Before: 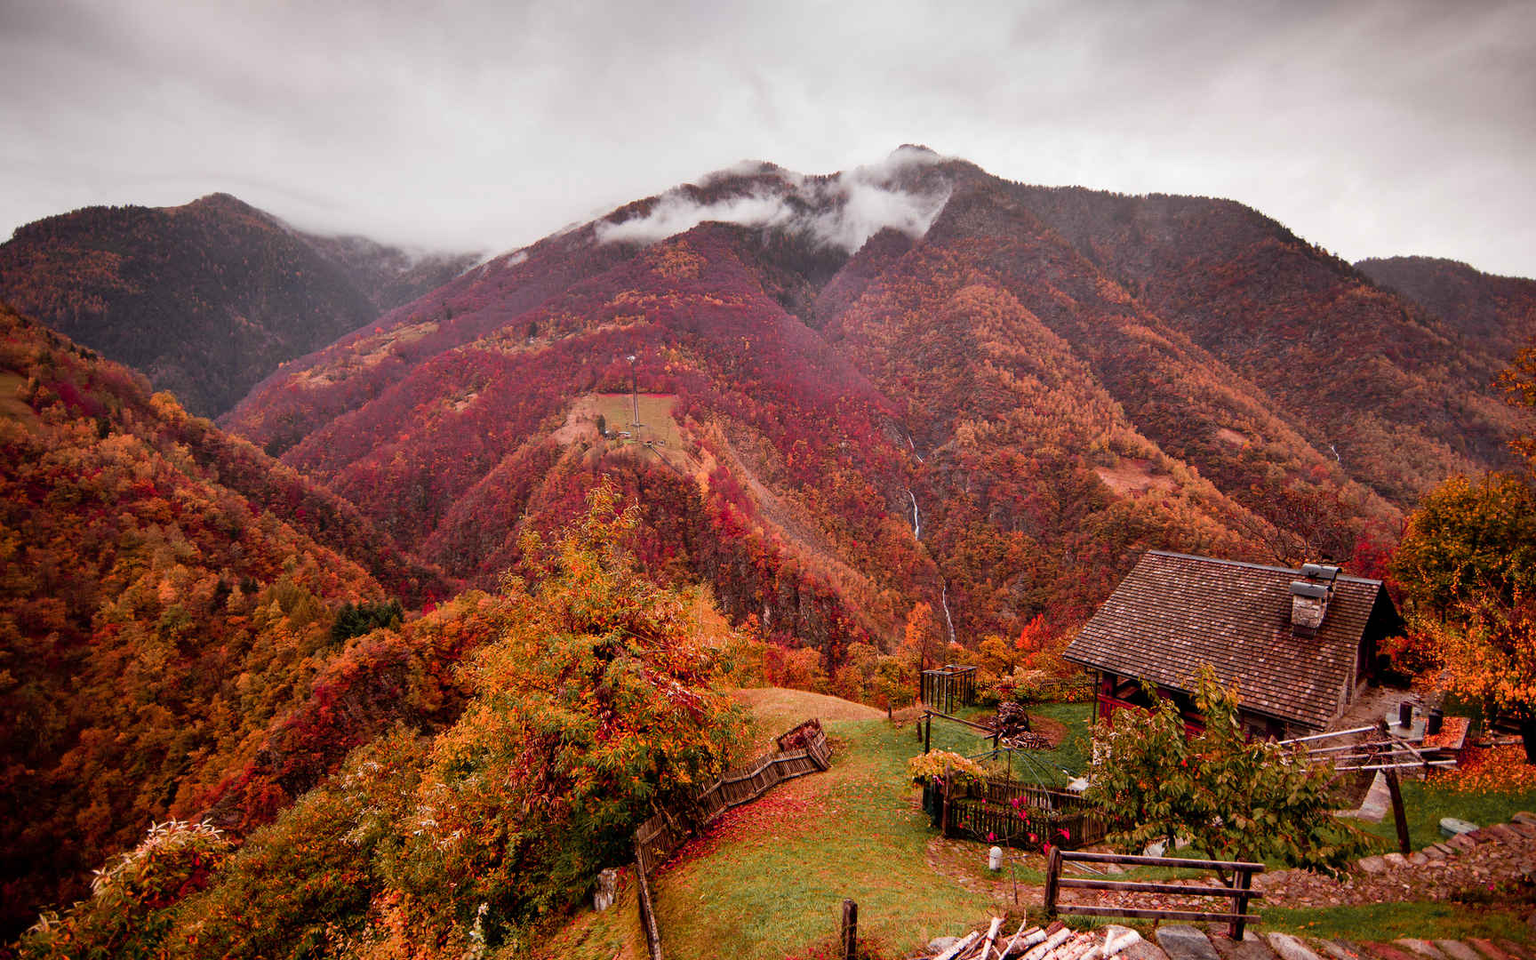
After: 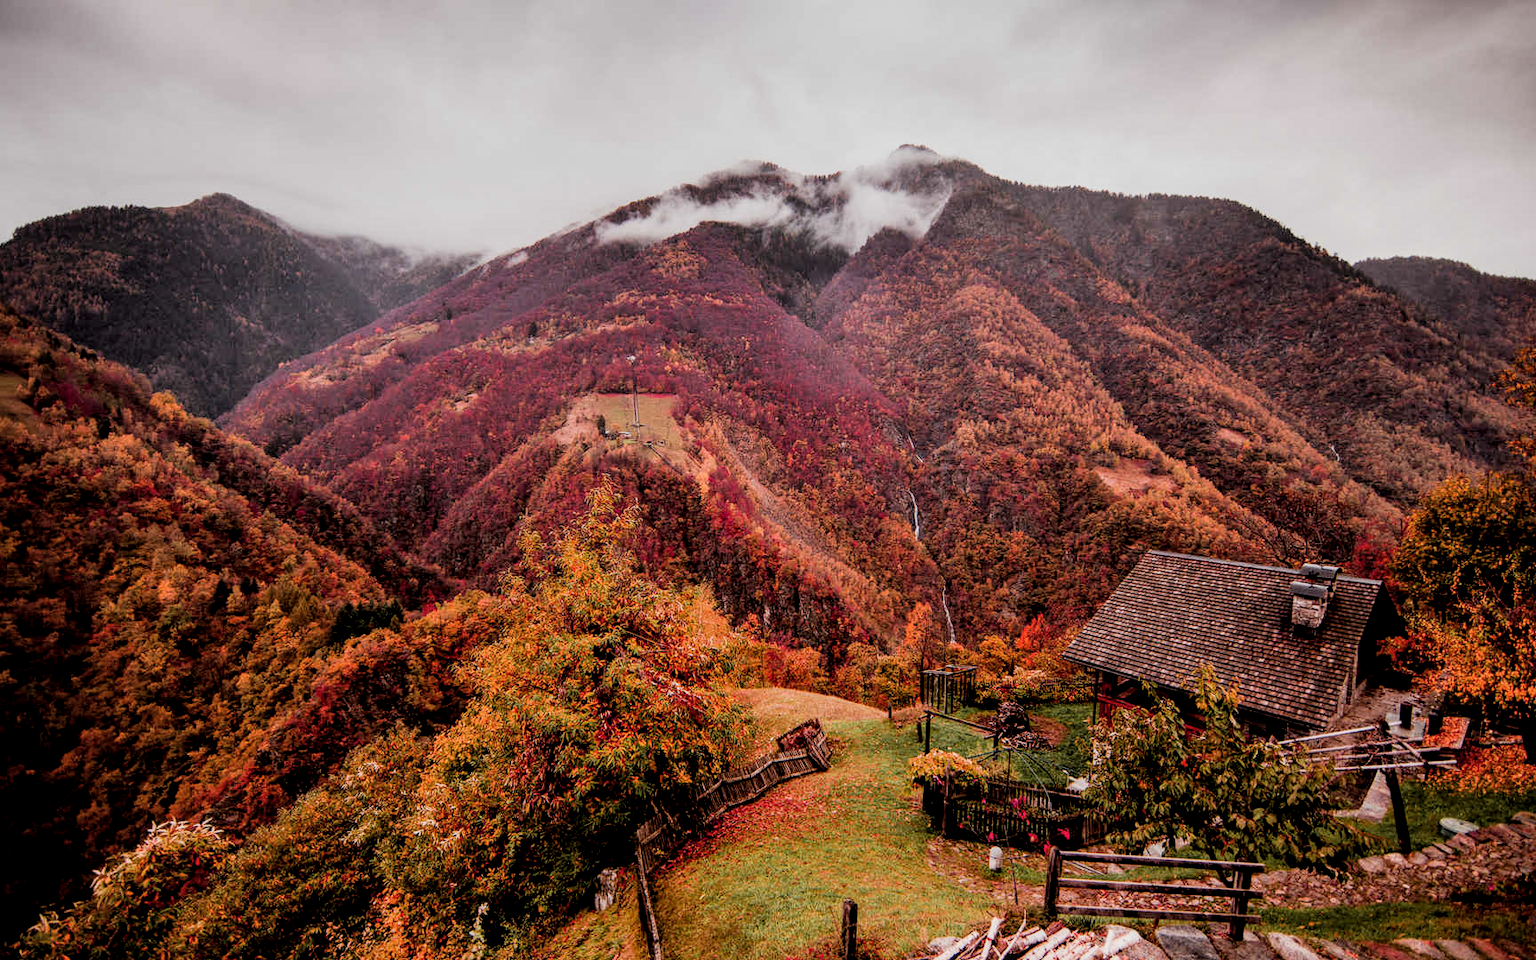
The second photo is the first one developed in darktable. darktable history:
local contrast: detail 130%
tone equalizer: on, module defaults
filmic rgb: black relative exposure -5 EV, hardness 2.88, contrast 1.2, highlights saturation mix -30%
